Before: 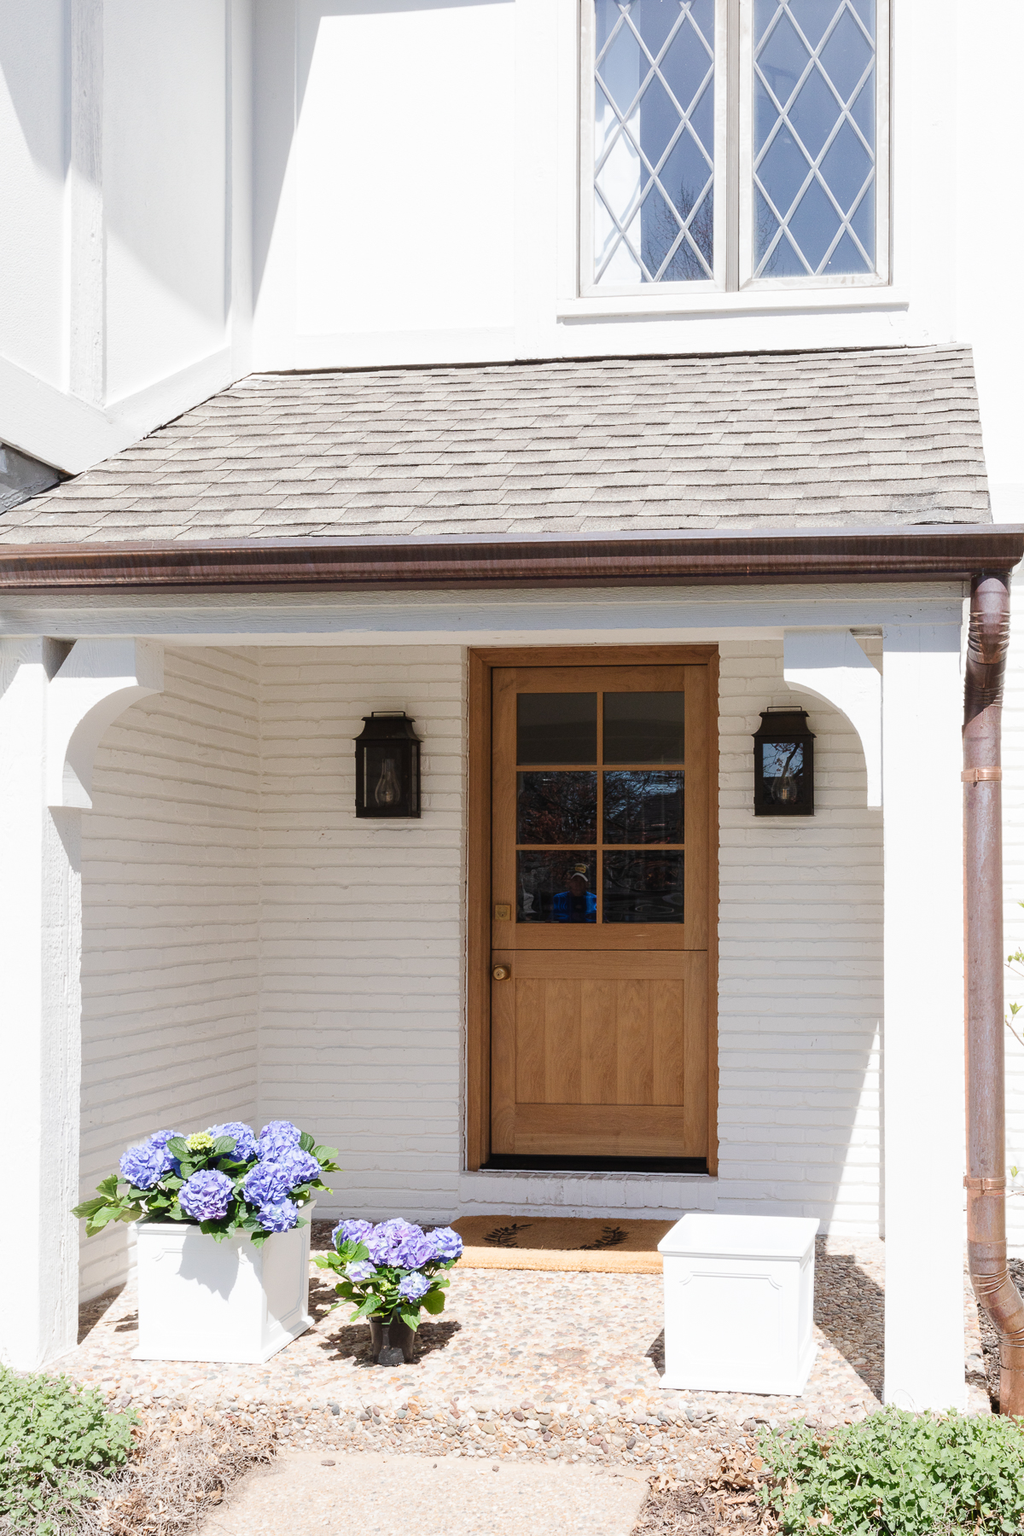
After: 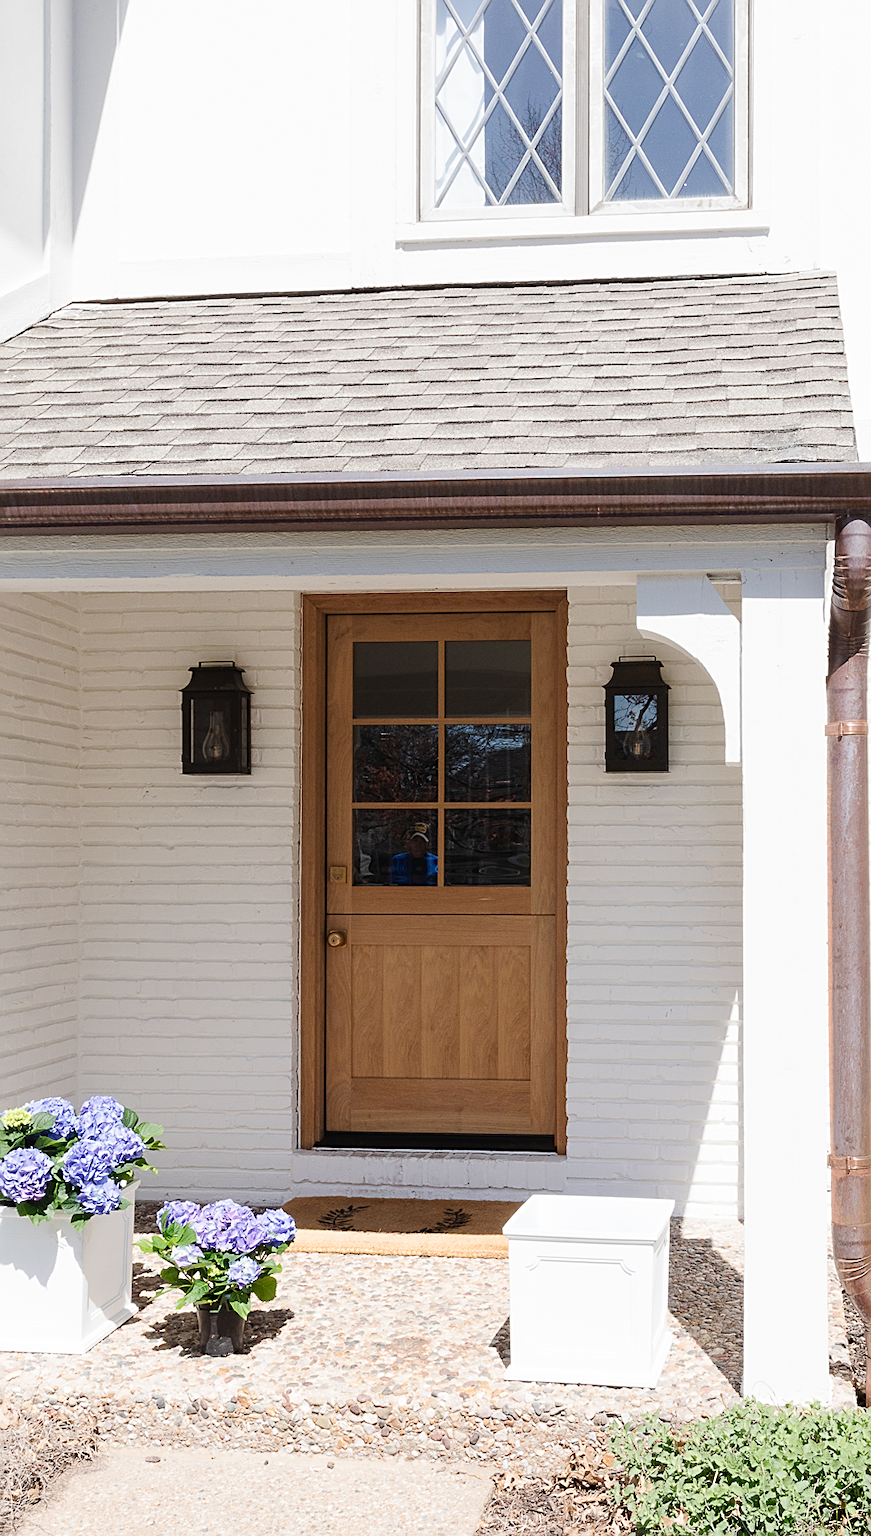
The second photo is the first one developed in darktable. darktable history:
crop and rotate: left 18.014%, top 5.803%, right 1.793%
exposure: compensate highlight preservation false
sharpen: on, module defaults
